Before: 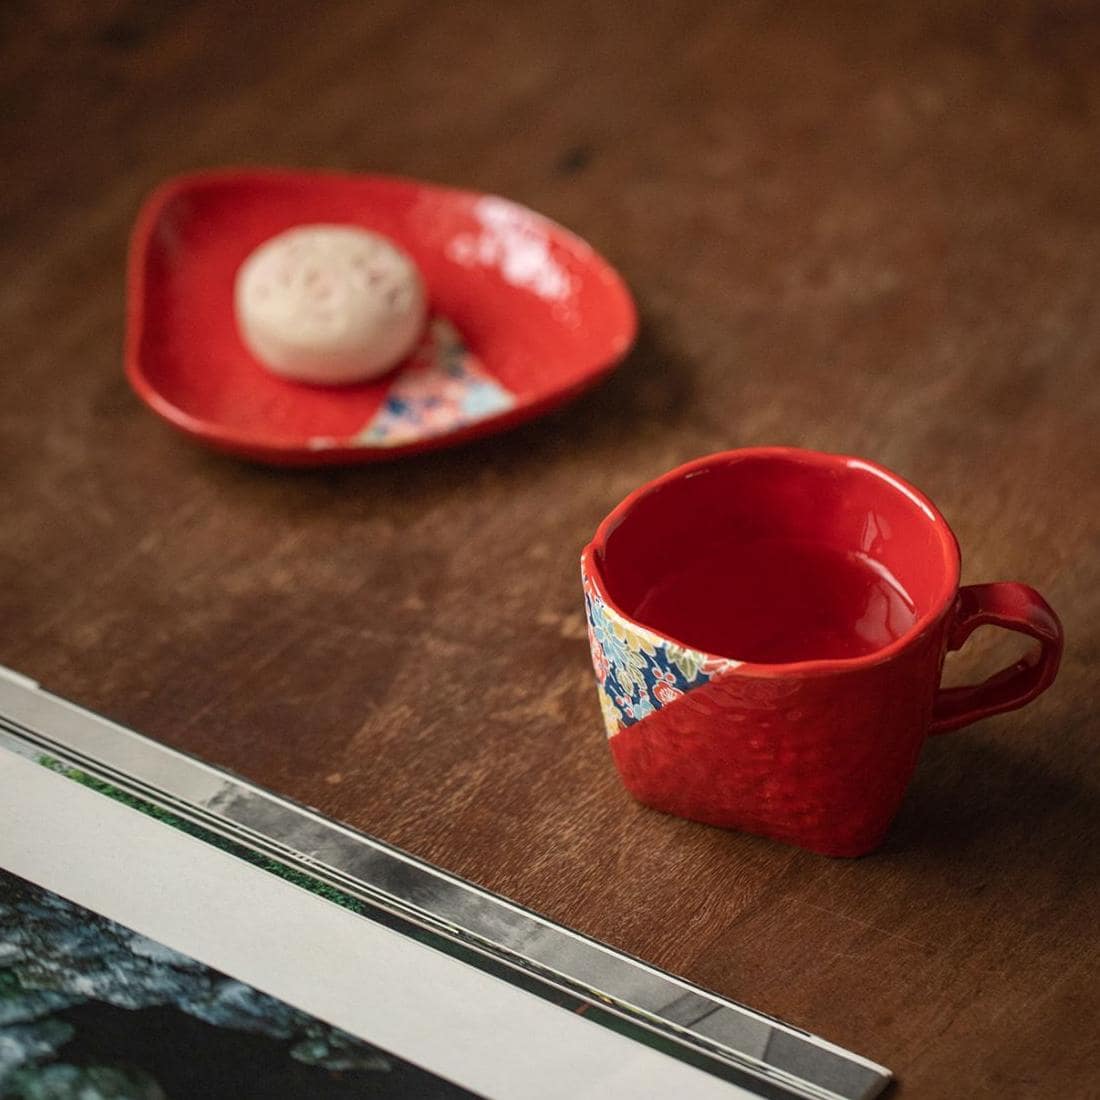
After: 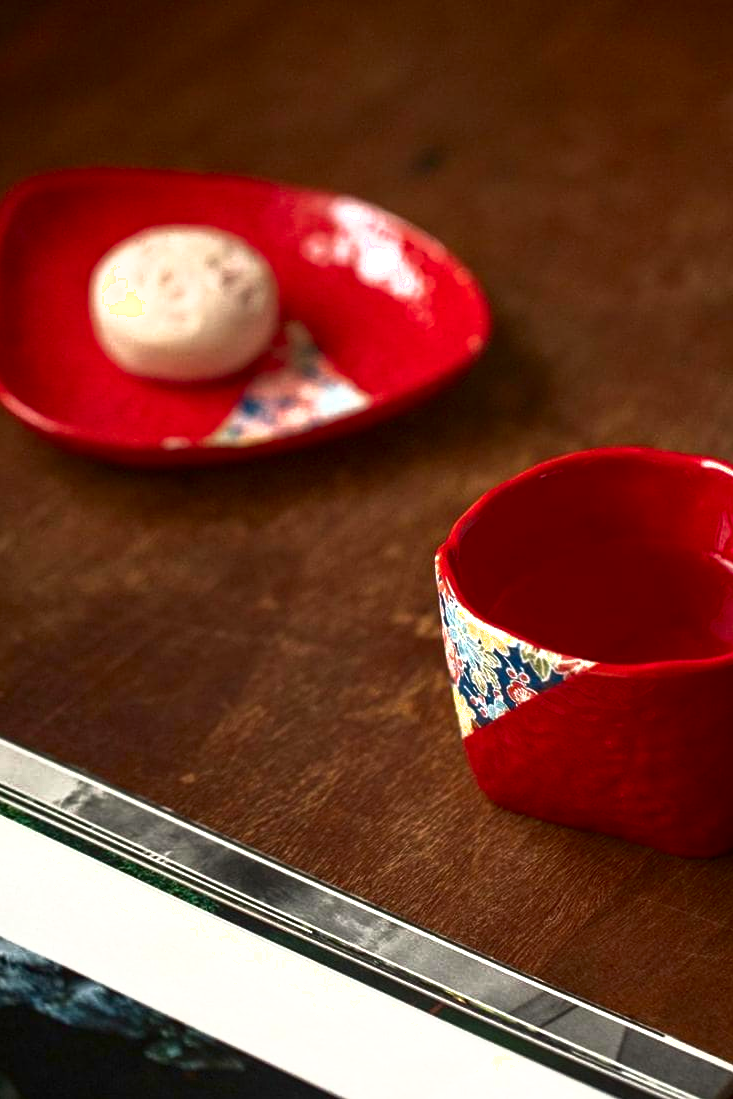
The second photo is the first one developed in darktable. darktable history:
contrast brightness saturation: brightness -0.02, saturation 0.35
crop and rotate: left 13.342%, right 19.991%
exposure: black level correction 0, exposure 0.68 EV, compensate exposure bias true, compensate highlight preservation false
shadows and highlights: shadows -62.32, white point adjustment -5.22, highlights 61.59
tone curve: curves: ch0 [(0, 0) (0.797, 0.684) (1, 1)], color space Lab, linked channels, preserve colors none
